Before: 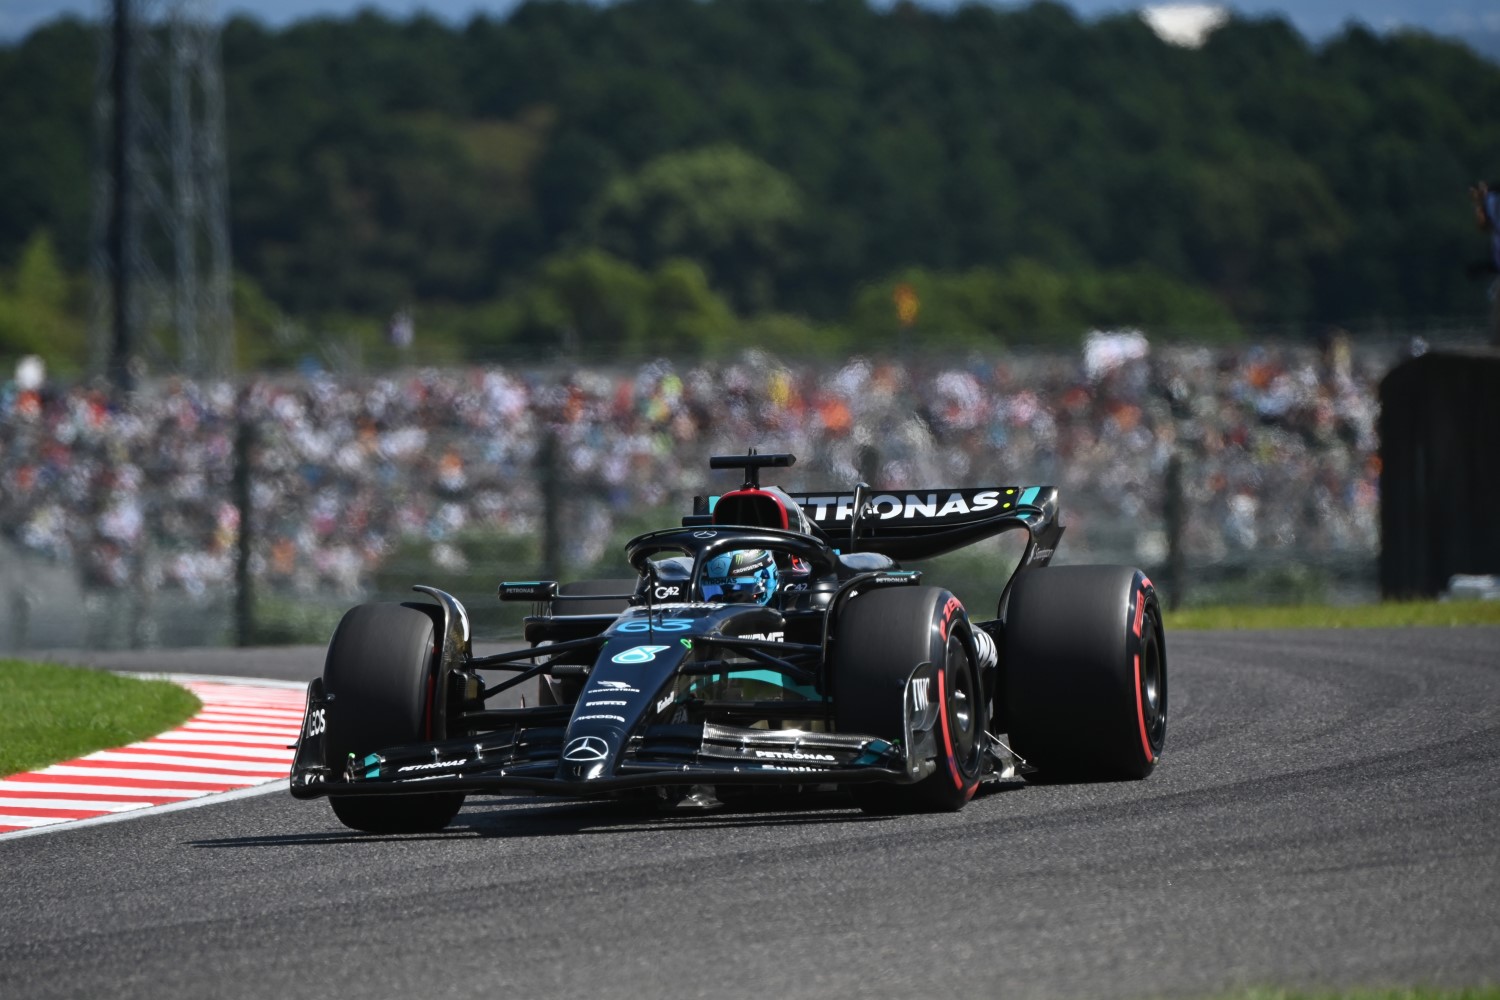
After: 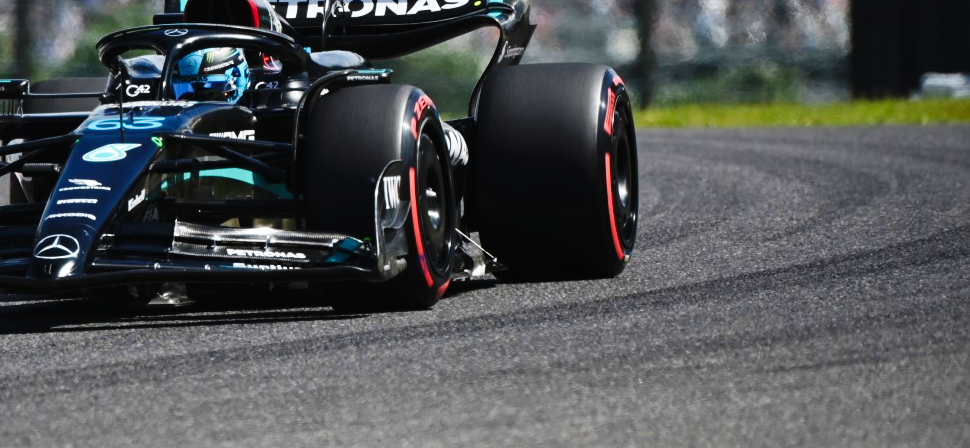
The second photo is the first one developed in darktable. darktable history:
crop and rotate: left 35.305%, top 50.287%, bottom 4.857%
base curve: curves: ch0 [(0, 0) (0.036, 0.025) (0.121, 0.166) (0.206, 0.329) (0.605, 0.79) (1, 1)], preserve colors none
